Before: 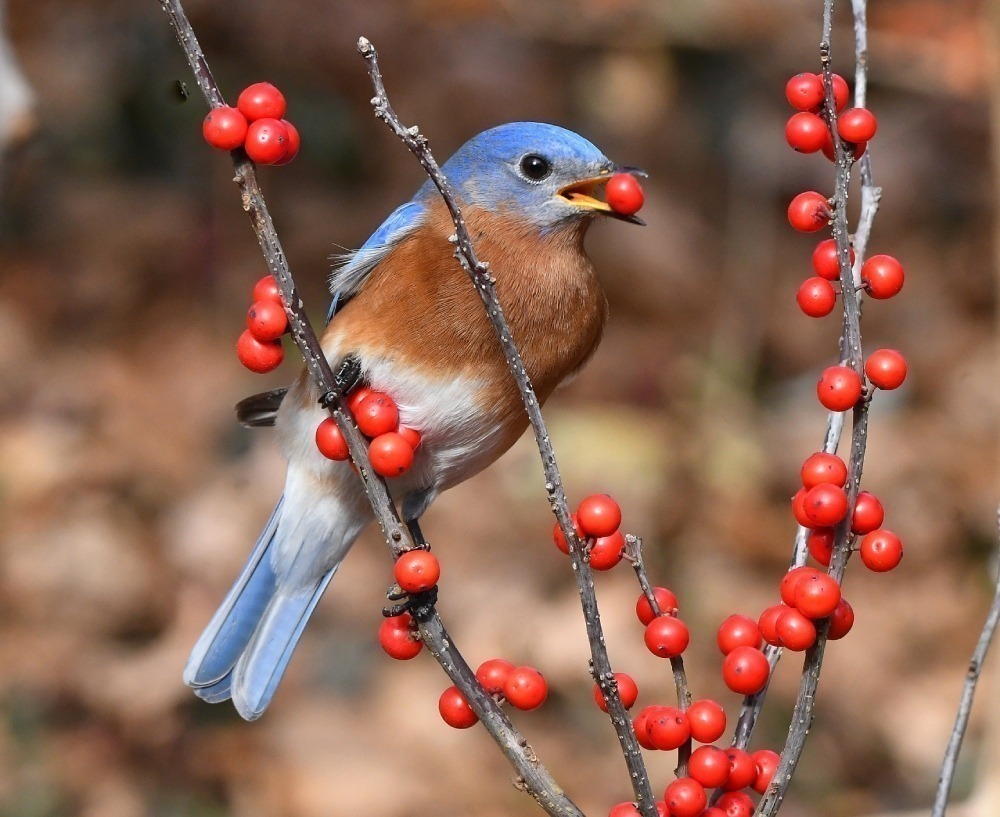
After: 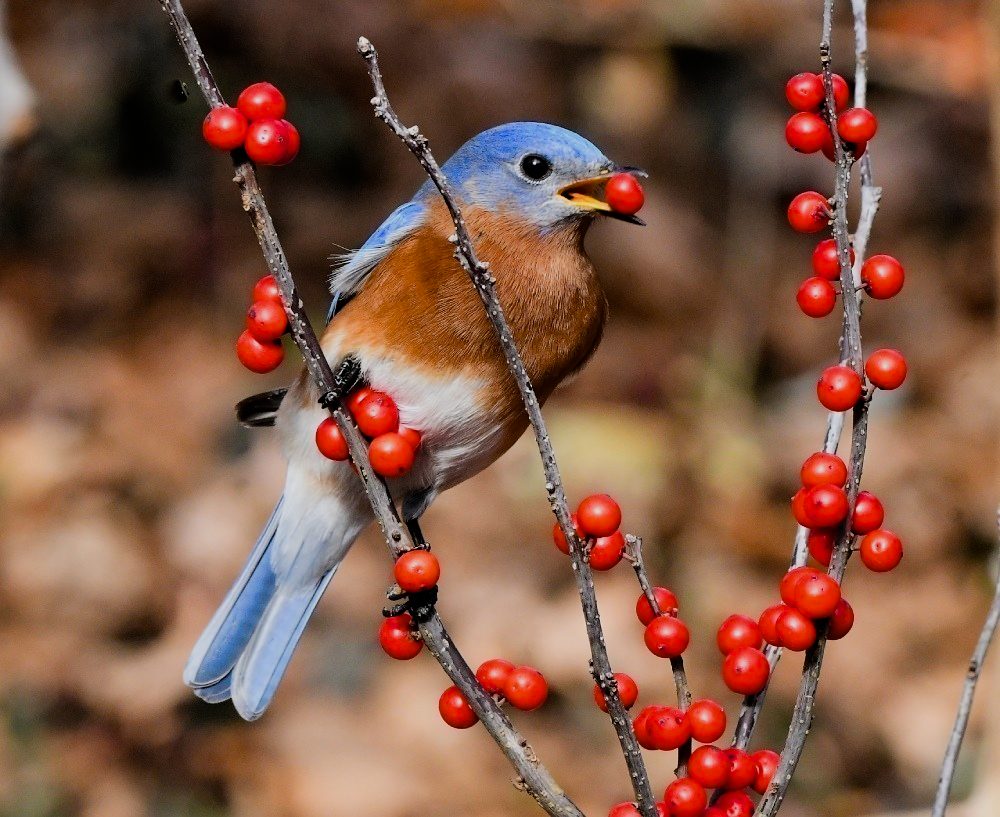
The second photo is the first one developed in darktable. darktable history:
color balance rgb: linear chroma grading › shadows -8%, linear chroma grading › global chroma 10%, perceptual saturation grading › global saturation 2%, perceptual saturation grading › highlights -2%, perceptual saturation grading › mid-tones 4%, perceptual saturation grading › shadows 8%, perceptual brilliance grading › global brilliance 2%, perceptual brilliance grading › highlights -4%, global vibrance 16%, saturation formula JzAzBz (2021)
filmic rgb: black relative exposure -5 EV, hardness 2.88, contrast 1.2, highlights saturation mix -30%
